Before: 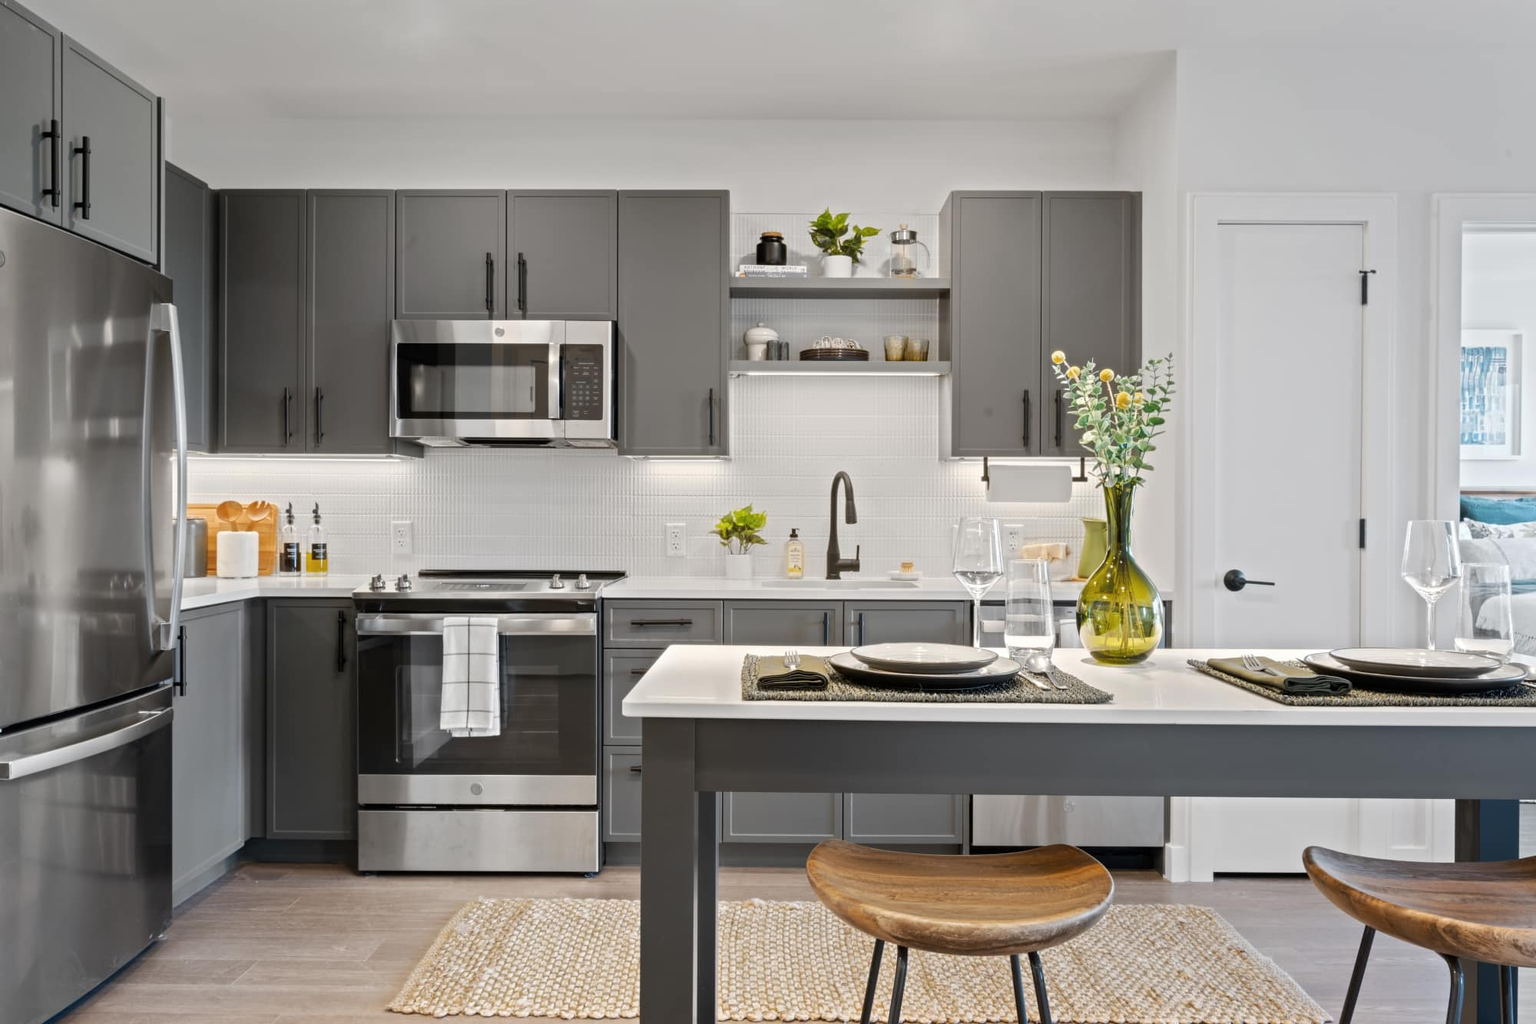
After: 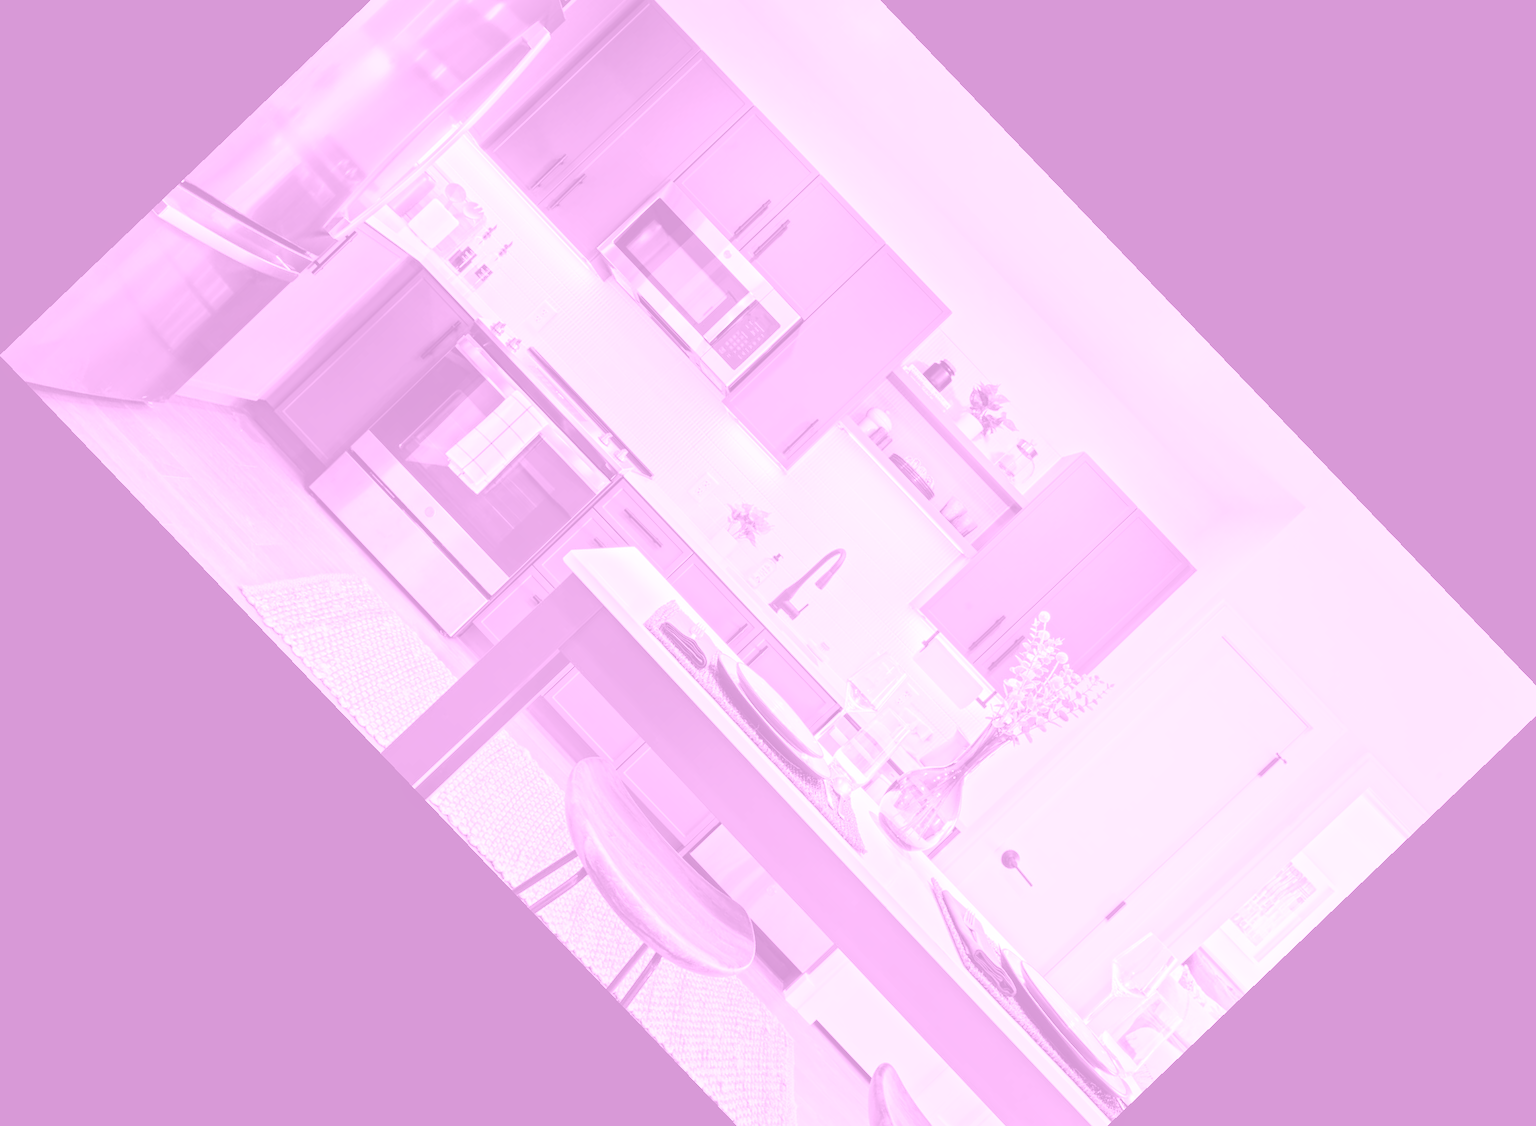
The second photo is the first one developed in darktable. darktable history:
exposure: black level correction -0.005, exposure 1 EV, compensate highlight preservation false
crop and rotate: angle -46.26°, top 16.234%, right 0.912%, bottom 11.704%
local contrast: highlights 100%, shadows 100%, detail 120%, midtone range 0.2
colorize: hue 331.2°, saturation 75%, source mix 30.28%, lightness 70.52%, version 1
